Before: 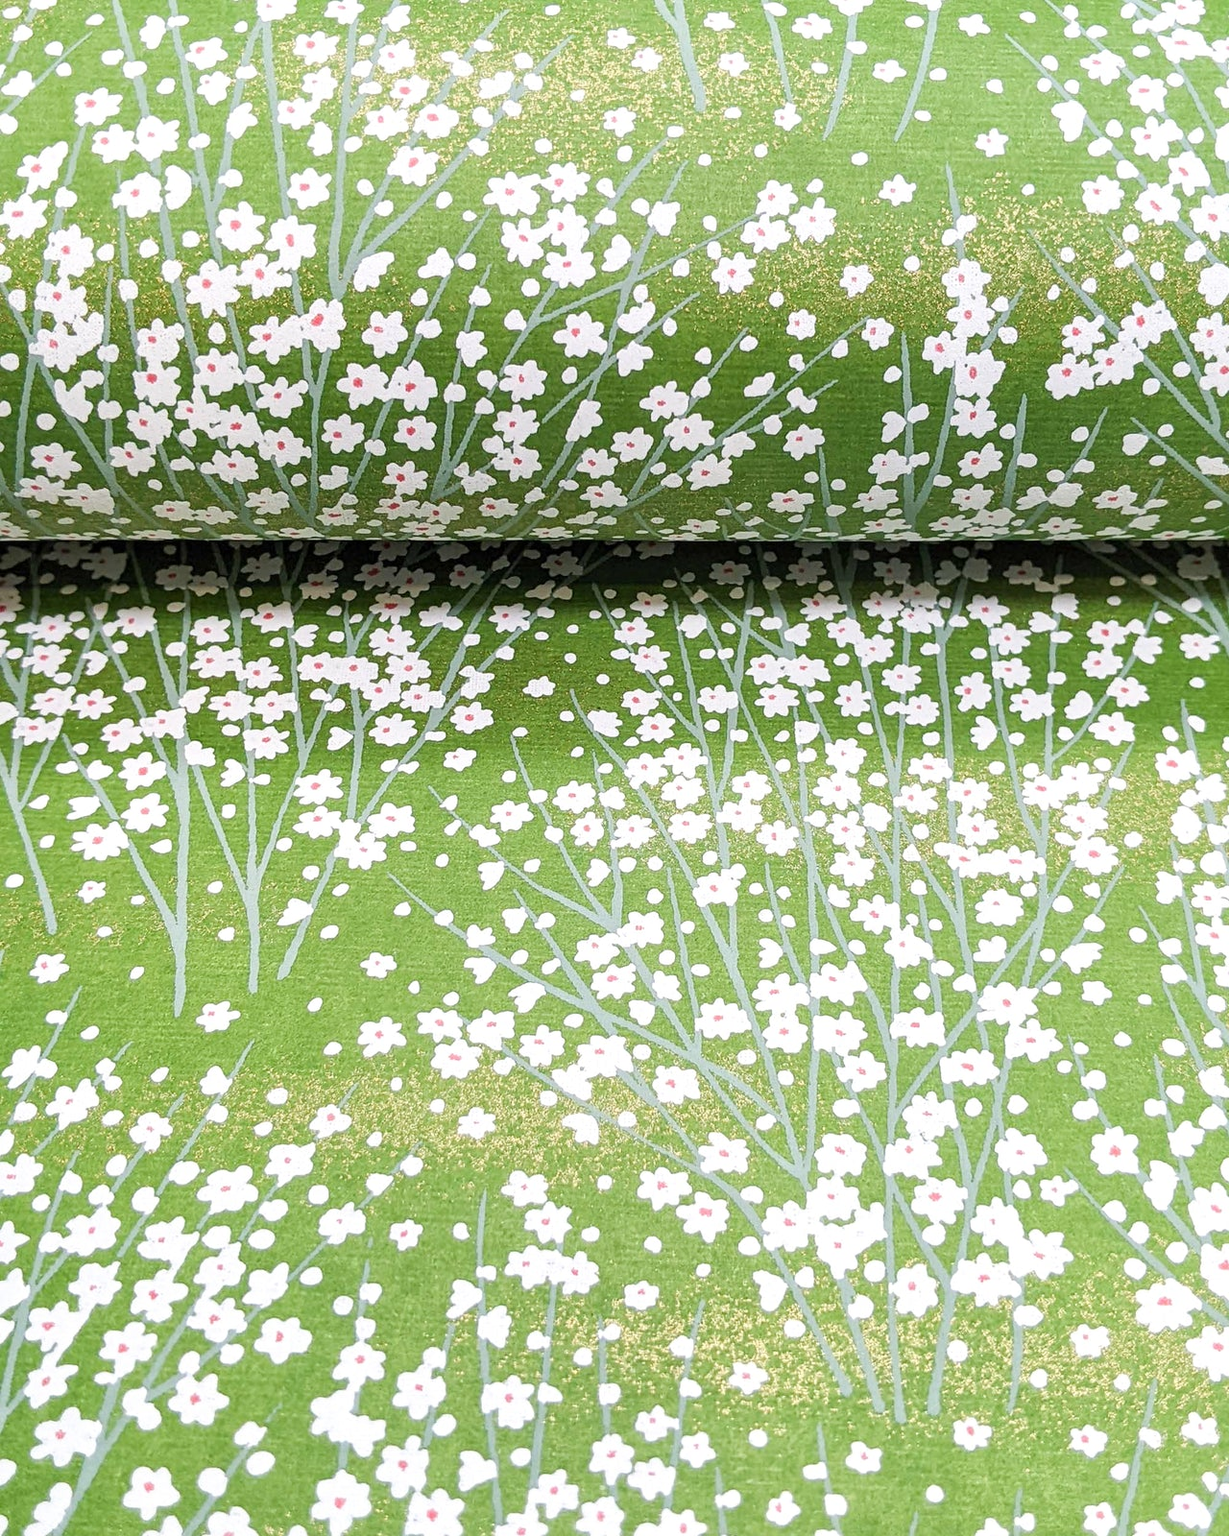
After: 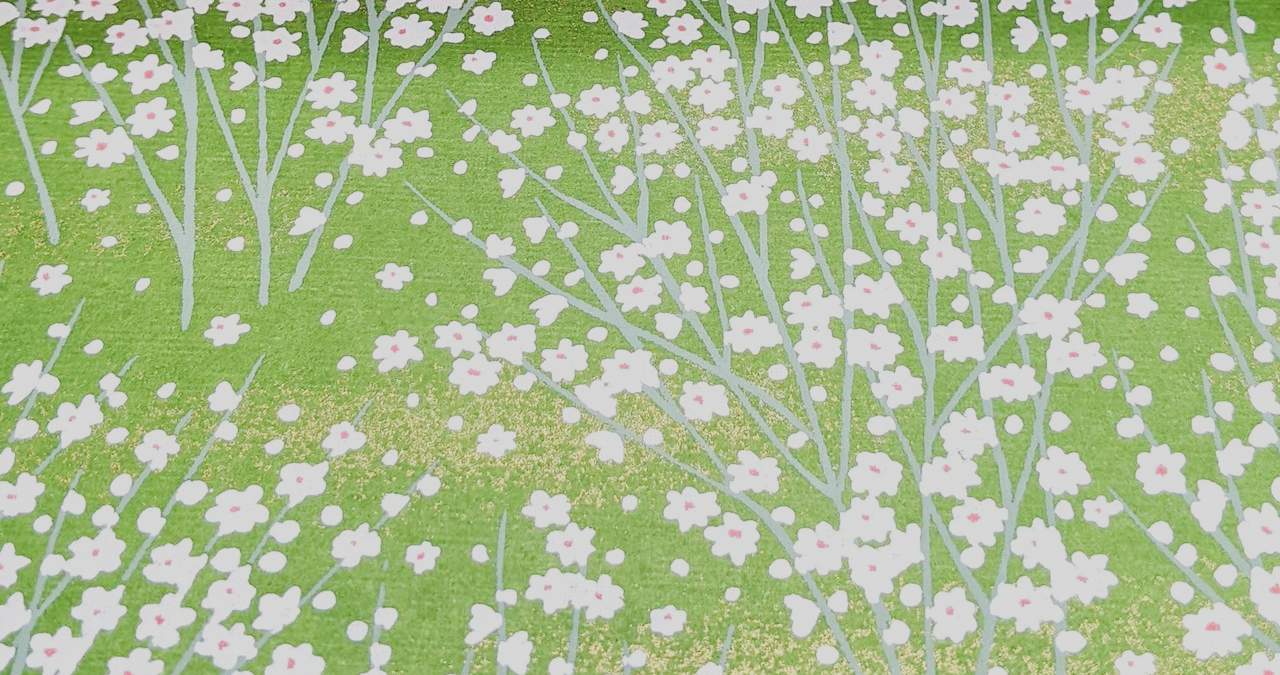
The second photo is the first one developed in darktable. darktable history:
contrast brightness saturation: contrast 0.071
filmic rgb: black relative exposure -7.65 EV, white relative exposure 4.56 EV, hardness 3.61
crop: top 45.621%, bottom 12.17%
